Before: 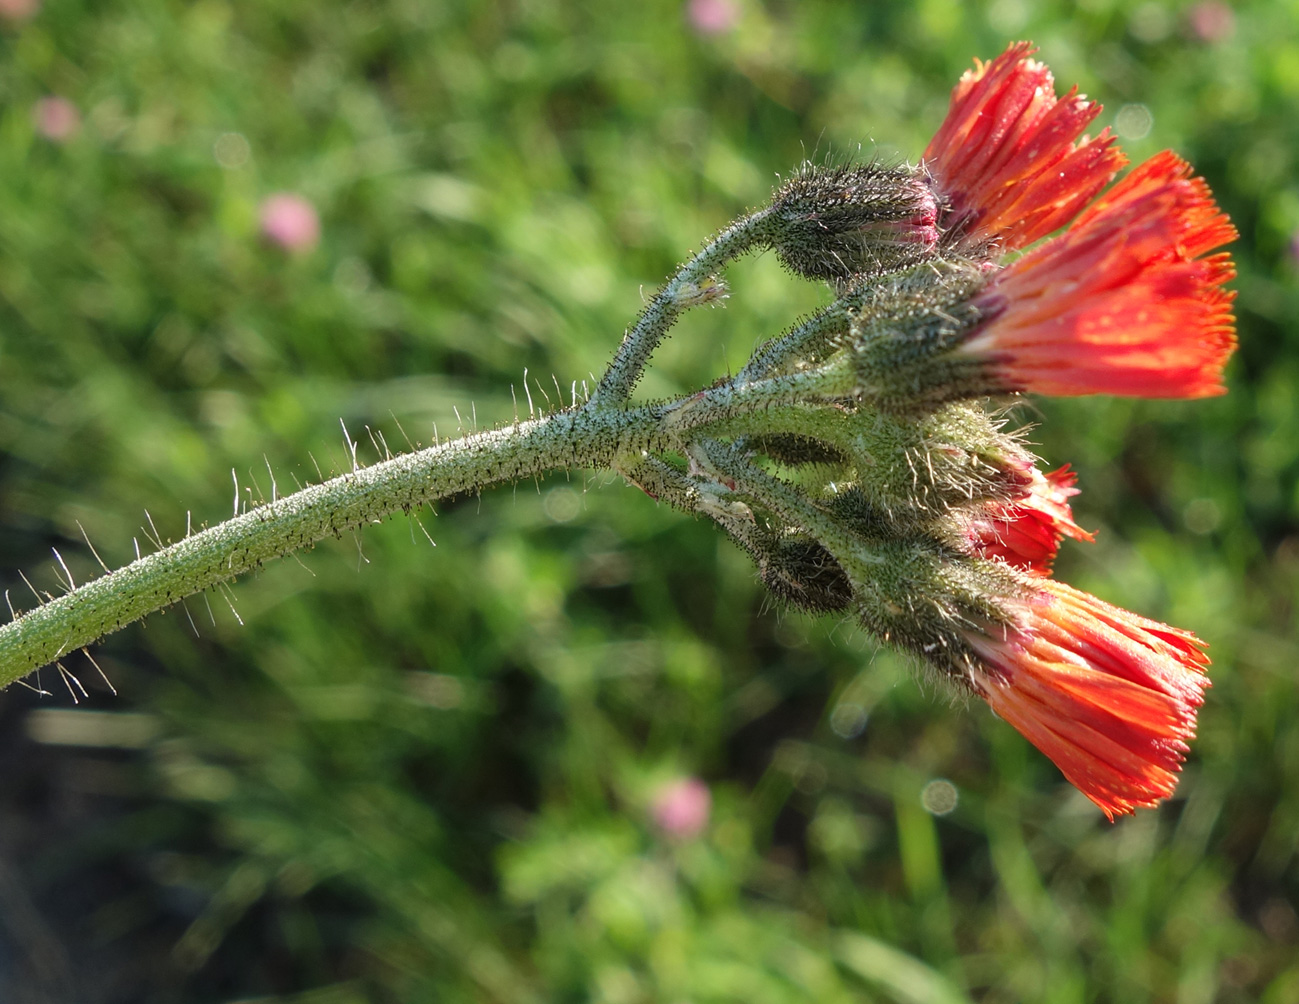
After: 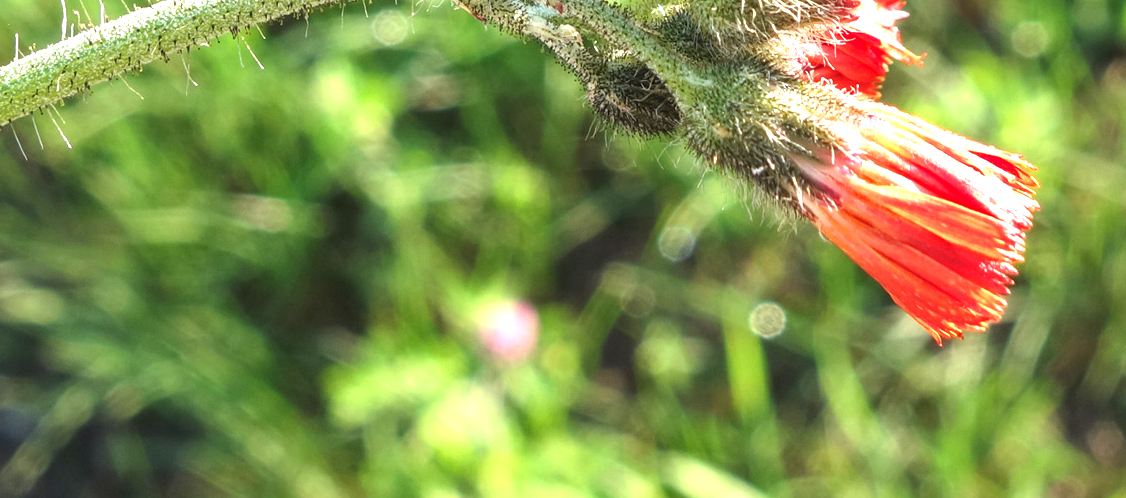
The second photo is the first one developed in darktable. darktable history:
shadows and highlights: shadows 36.28, highlights -27.62, soften with gaussian
crop and rotate: left 13.267%, top 47.559%, bottom 2.792%
exposure: black level correction 0, exposure 1.446 EV, compensate highlight preservation false
local contrast: detail 110%
